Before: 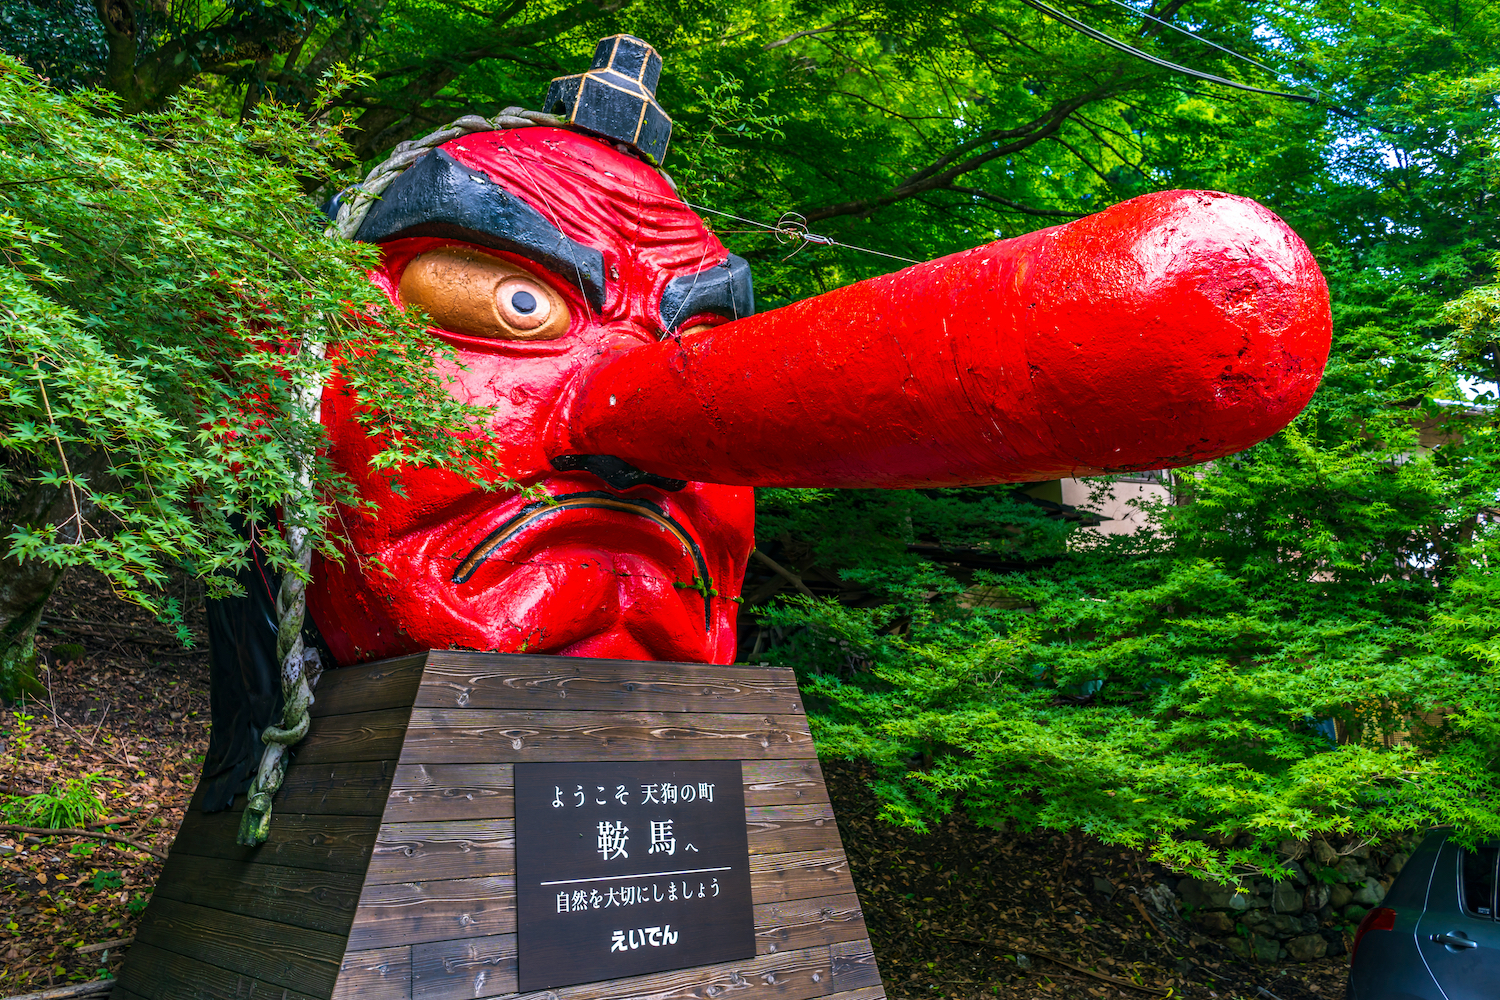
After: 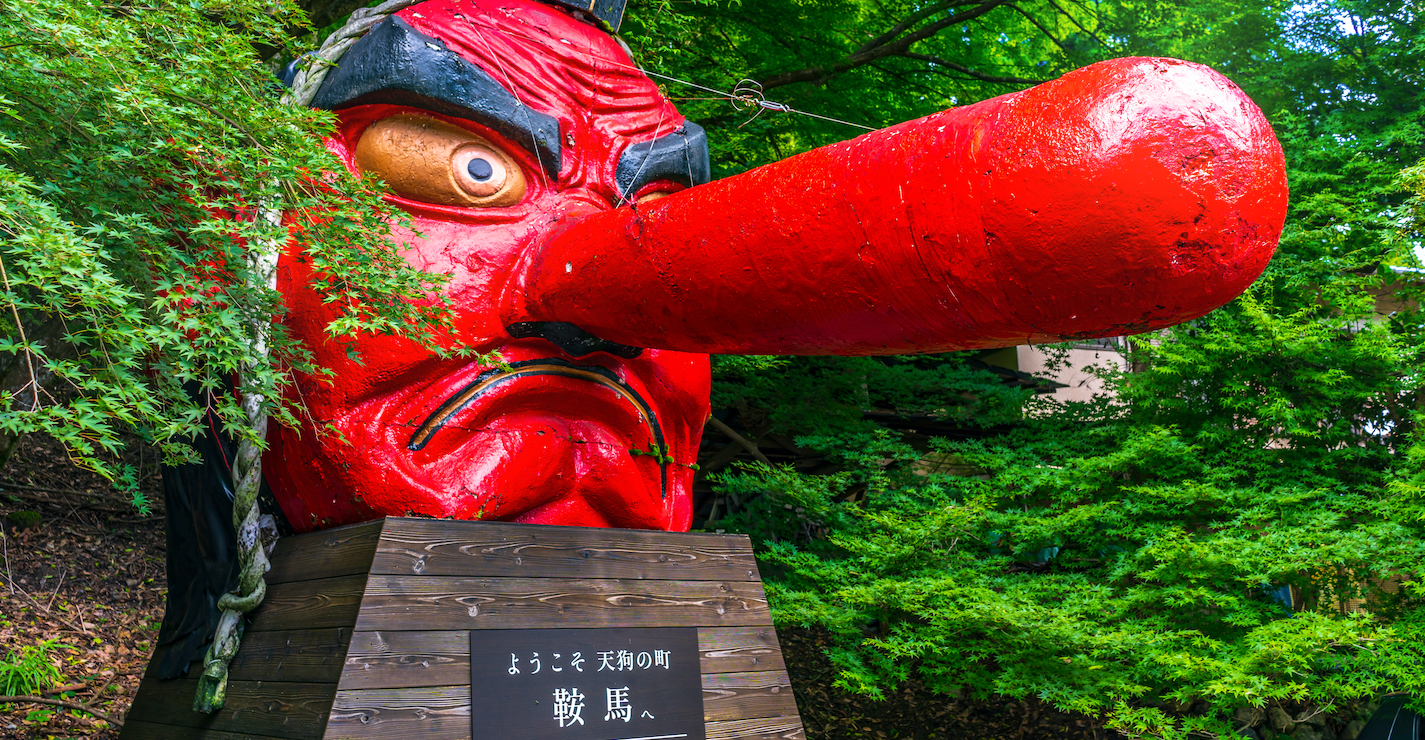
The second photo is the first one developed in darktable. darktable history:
bloom: size 16%, threshold 98%, strength 20%
crop and rotate: left 2.991%, top 13.302%, right 1.981%, bottom 12.636%
